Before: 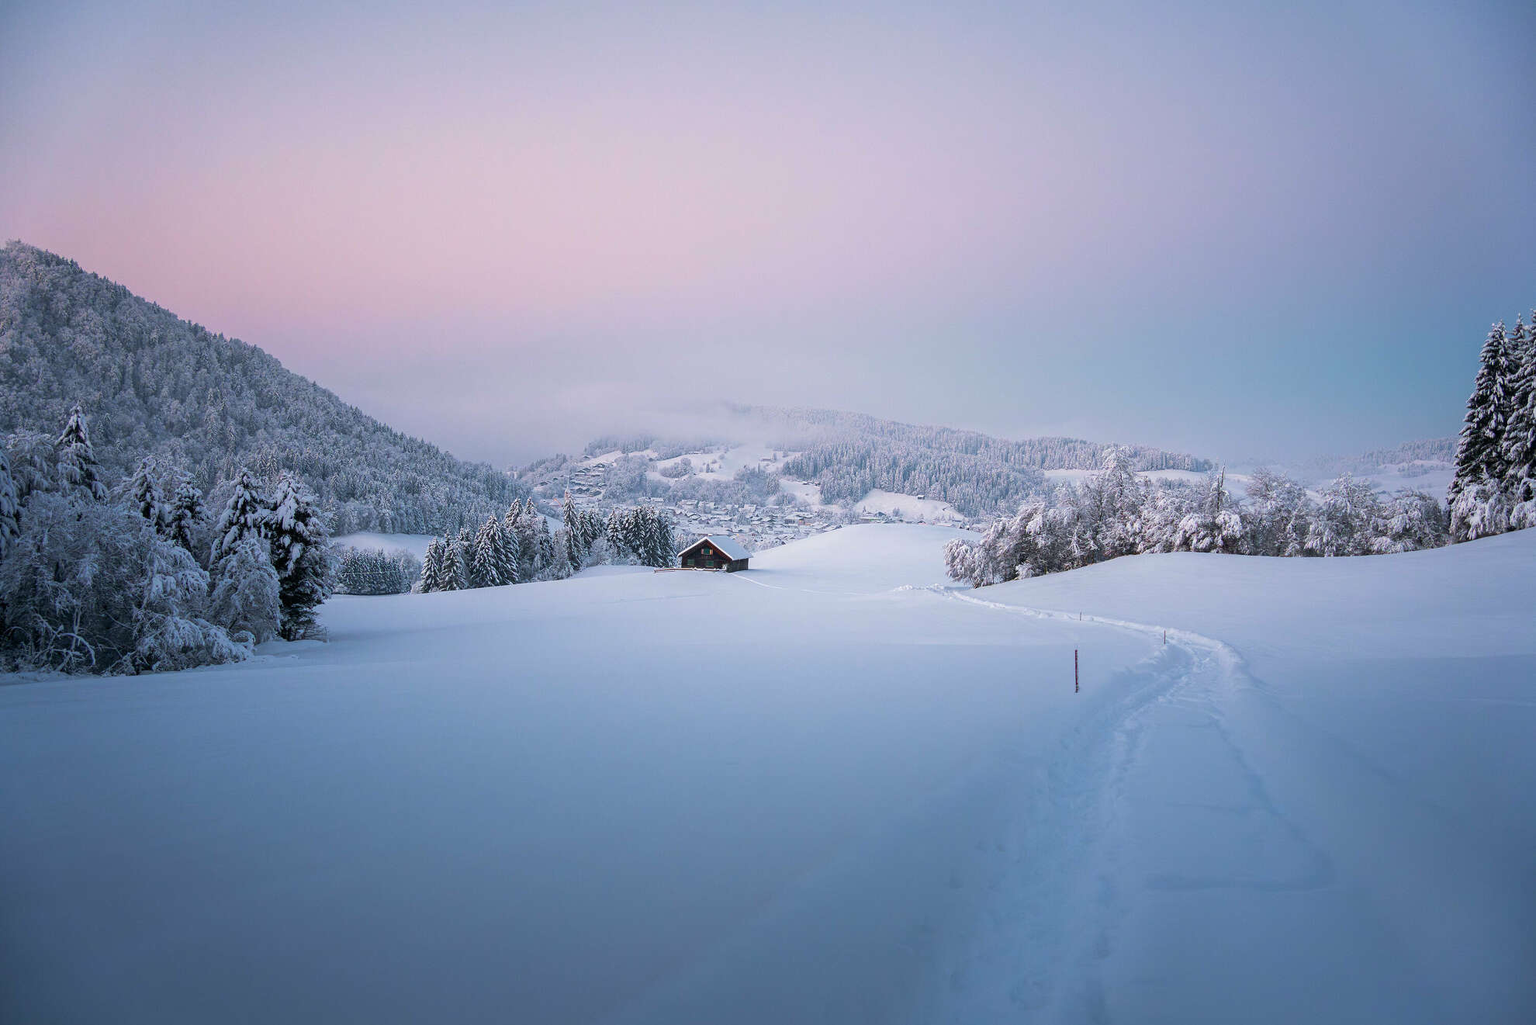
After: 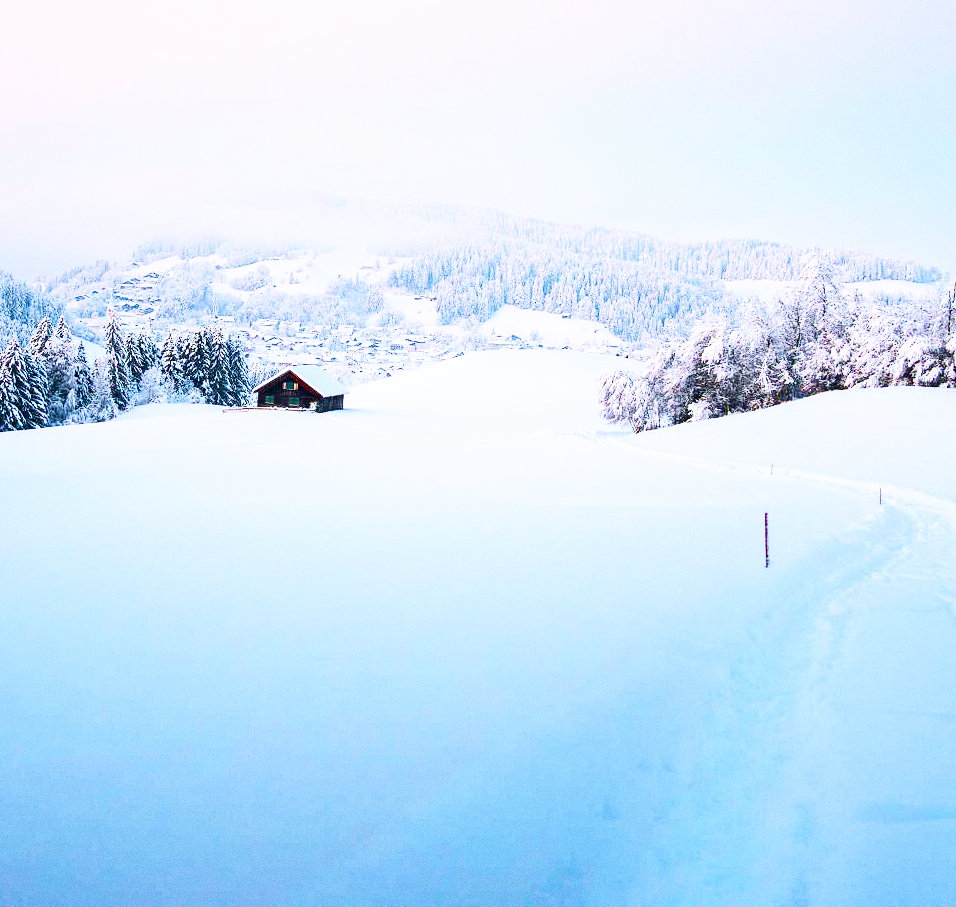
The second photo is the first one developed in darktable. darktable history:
exposure: black level correction 0.001, exposure 0.014 EV, compensate highlight preservation false
crop: left 31.379%, top 24.658%, right 20.326%, bottom 6.628%
base curve: curves: ch0 [(0, 0) (0.007, 0.004) (0.027, 0.03) (0.046, 0.07) (0.207, 0.54) (0.442, 0.872) (0.673, 0.972) (1, 1)], preserve colors none
grain: on, module defaults
contrast brightness saturation: contrast 0.18, saturation 0.3
